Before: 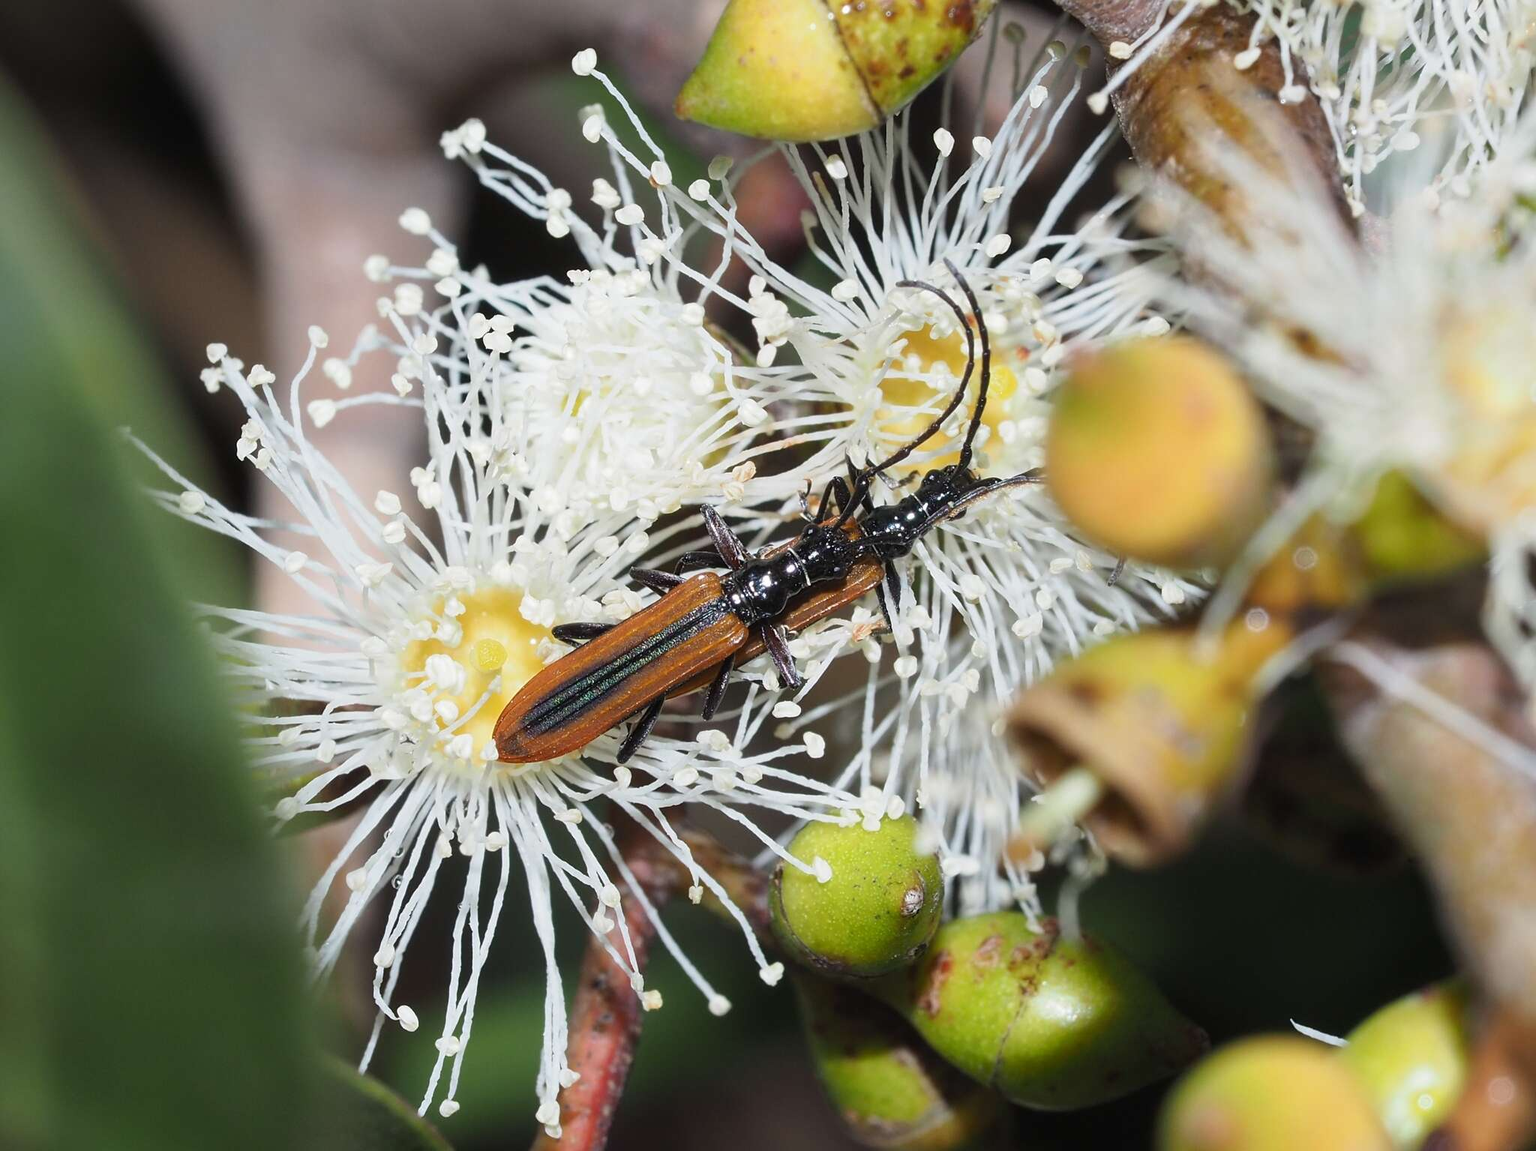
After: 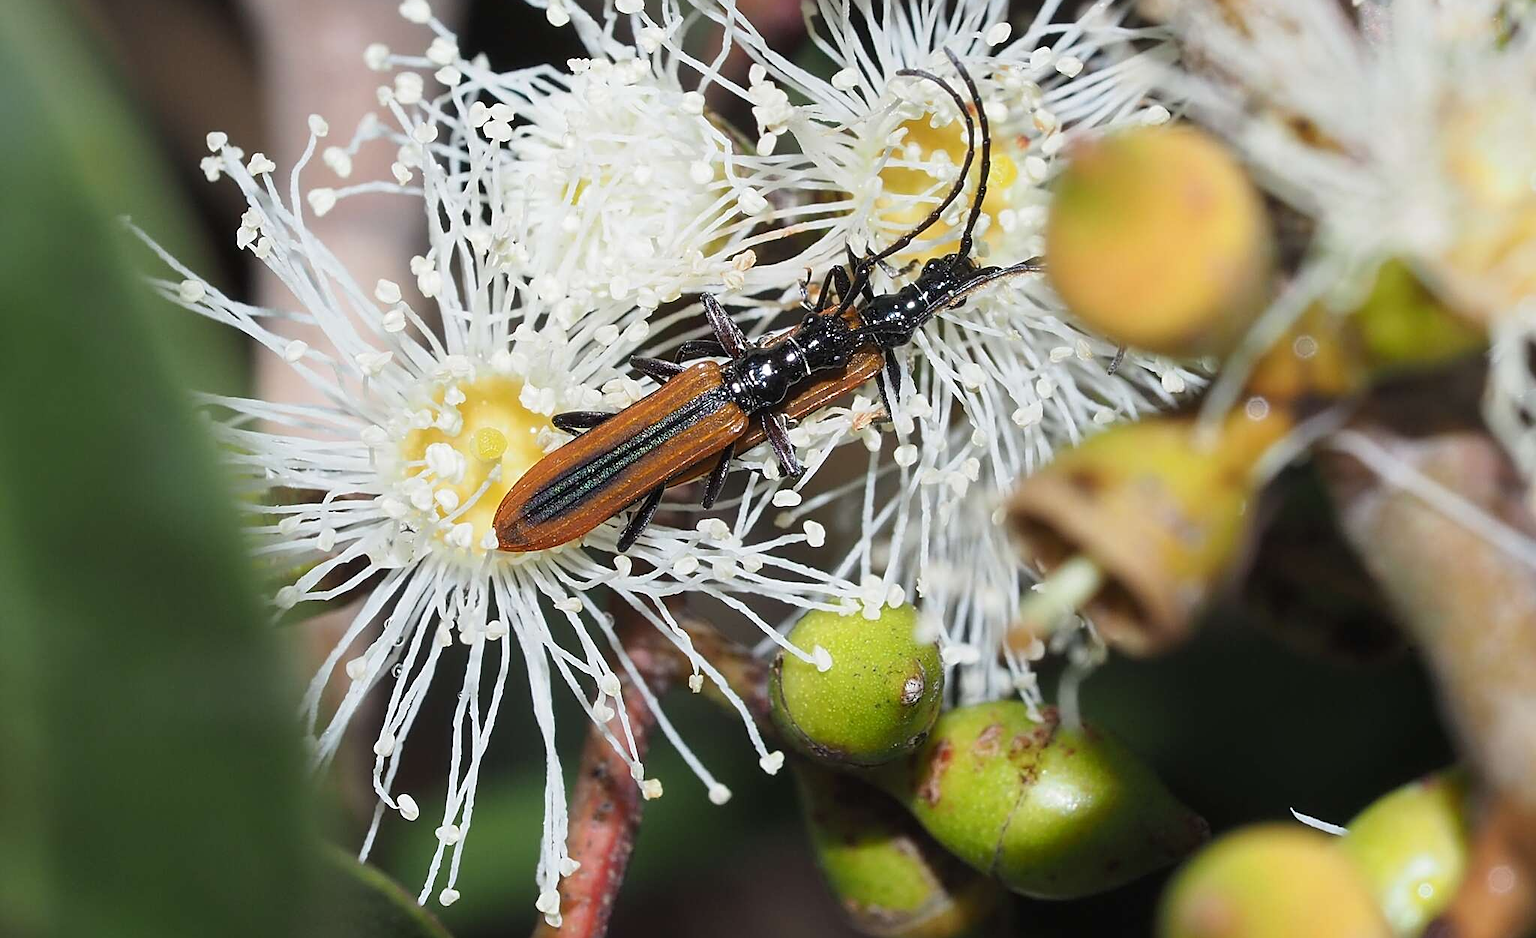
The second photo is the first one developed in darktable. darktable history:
sharpen: on, module defaults
crop and rotate: top 18.499%
